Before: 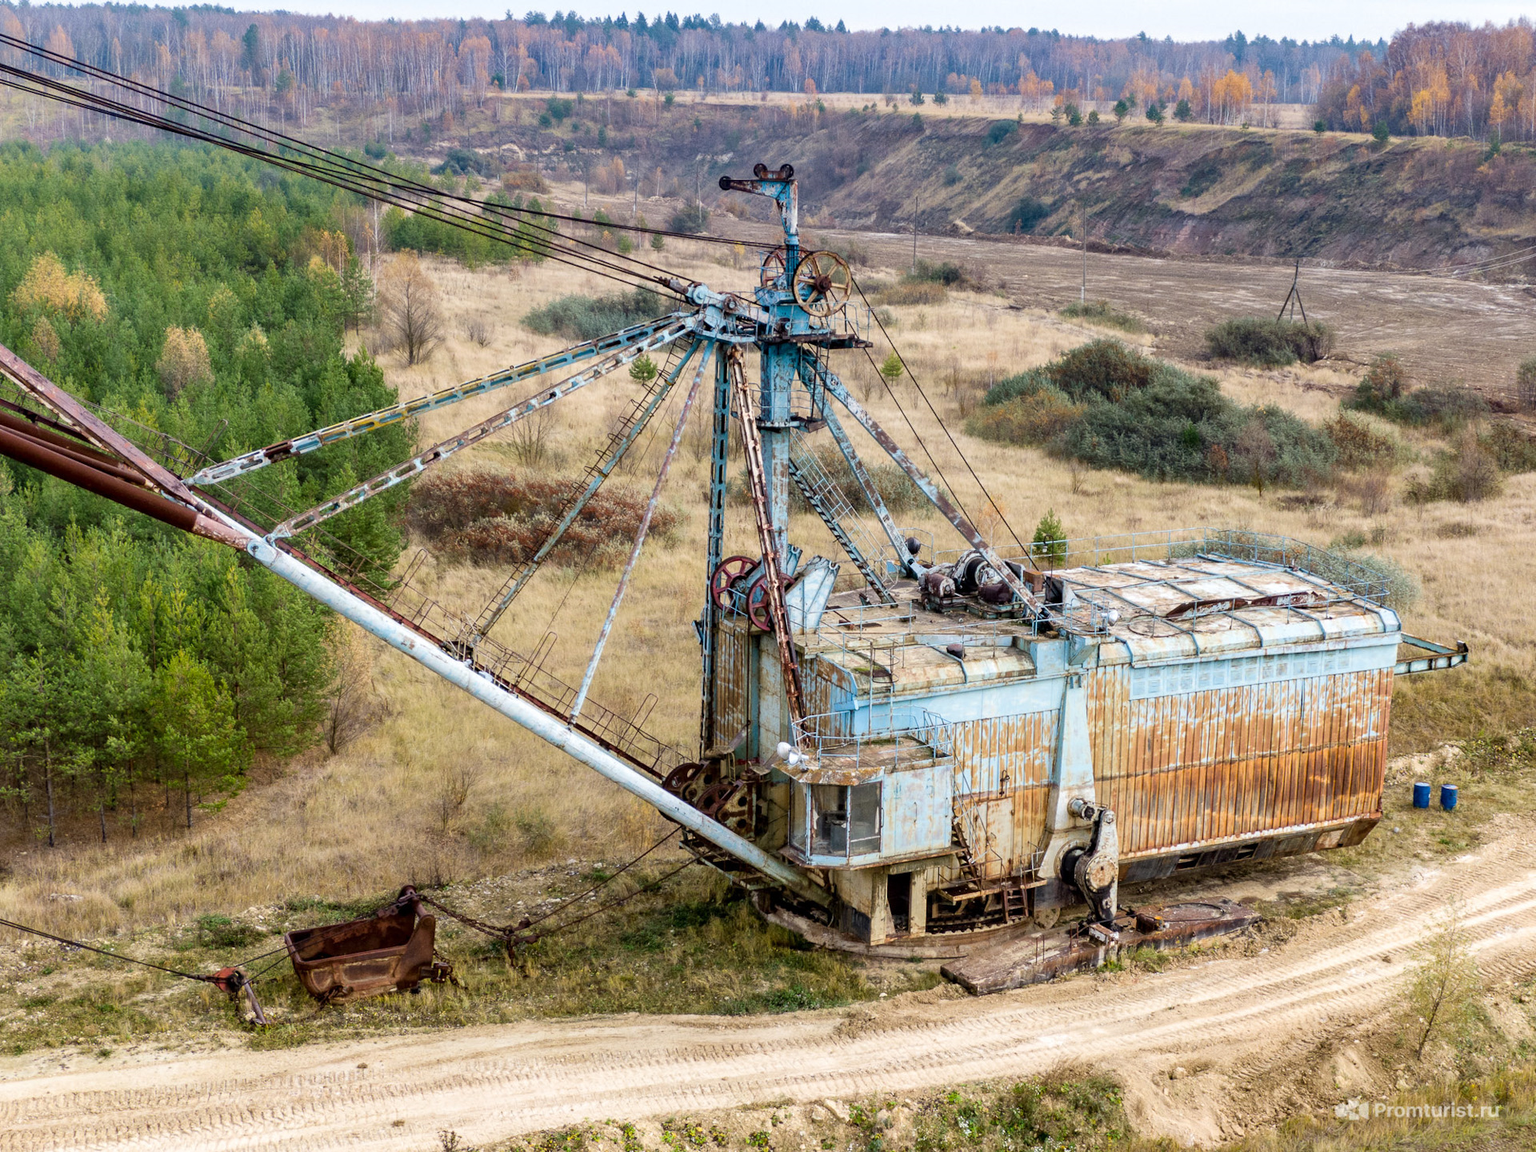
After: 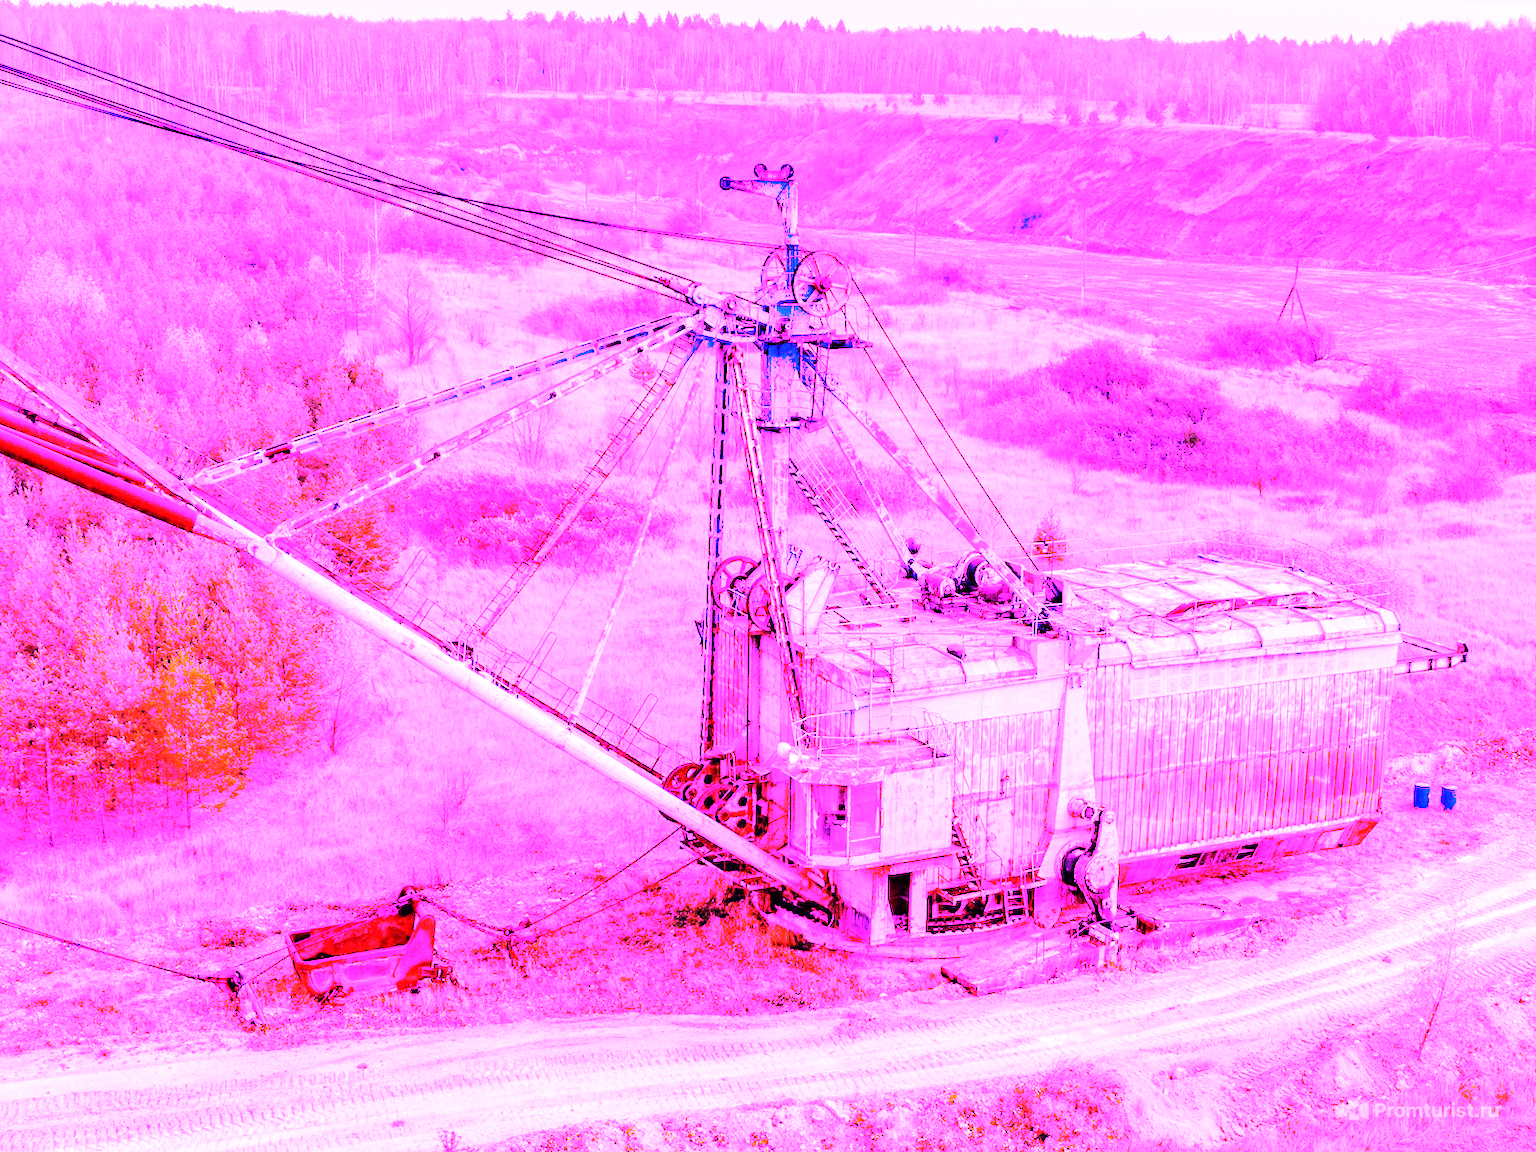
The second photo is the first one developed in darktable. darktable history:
white balance: red 8, blue 8
rgb levels: preserve colors max RGB
